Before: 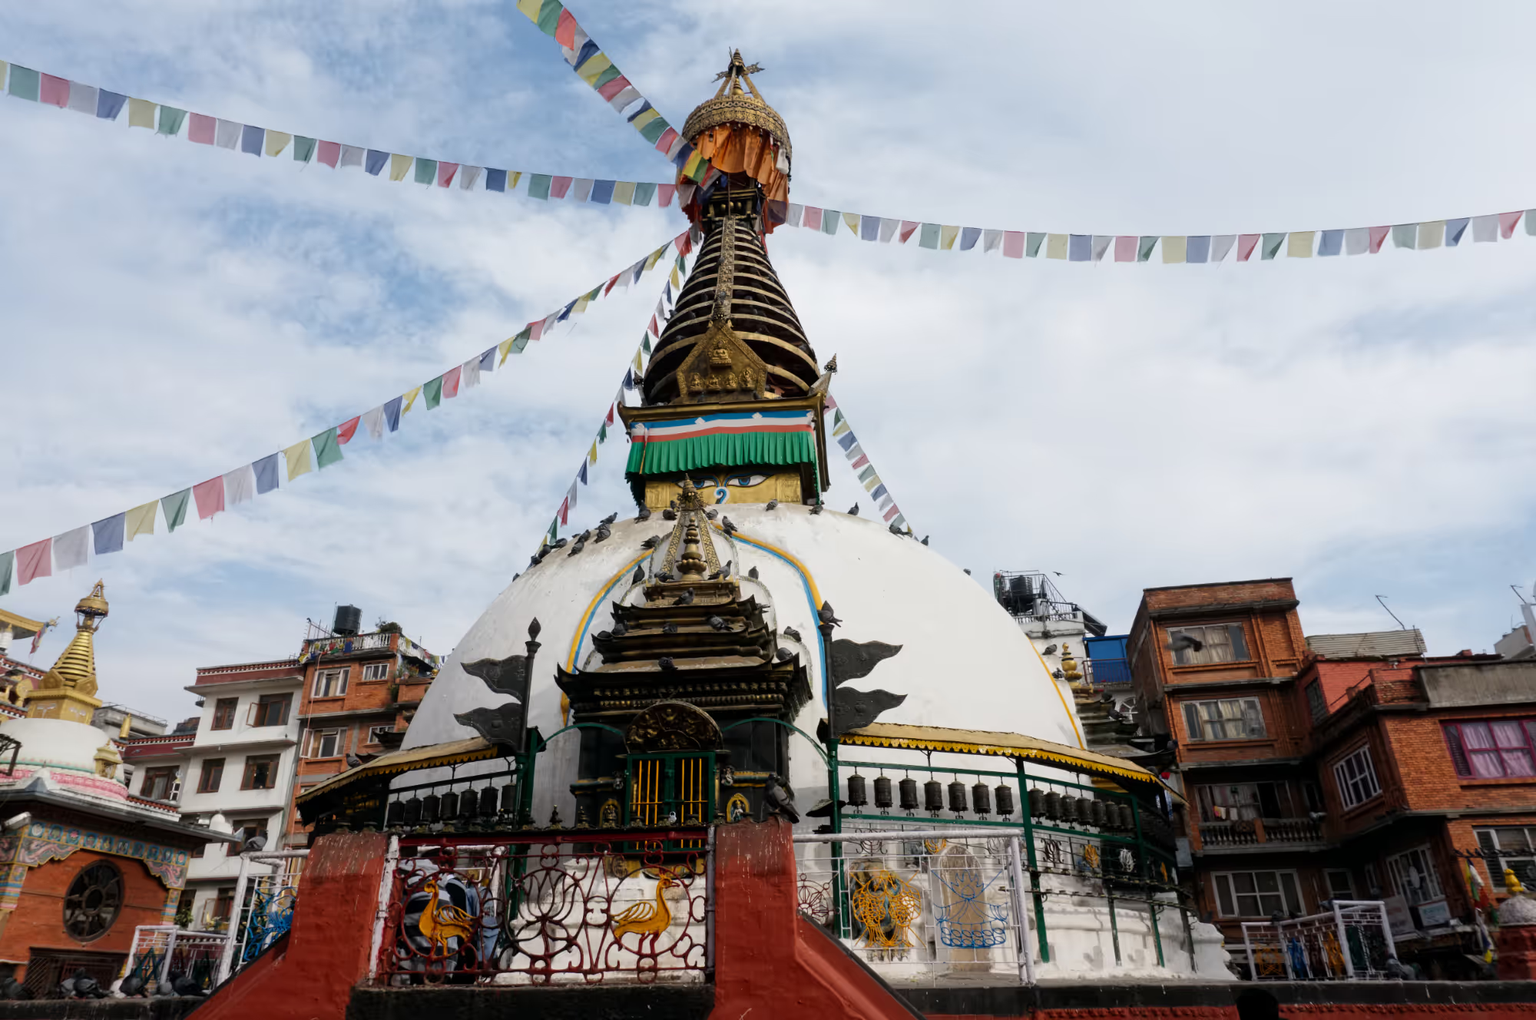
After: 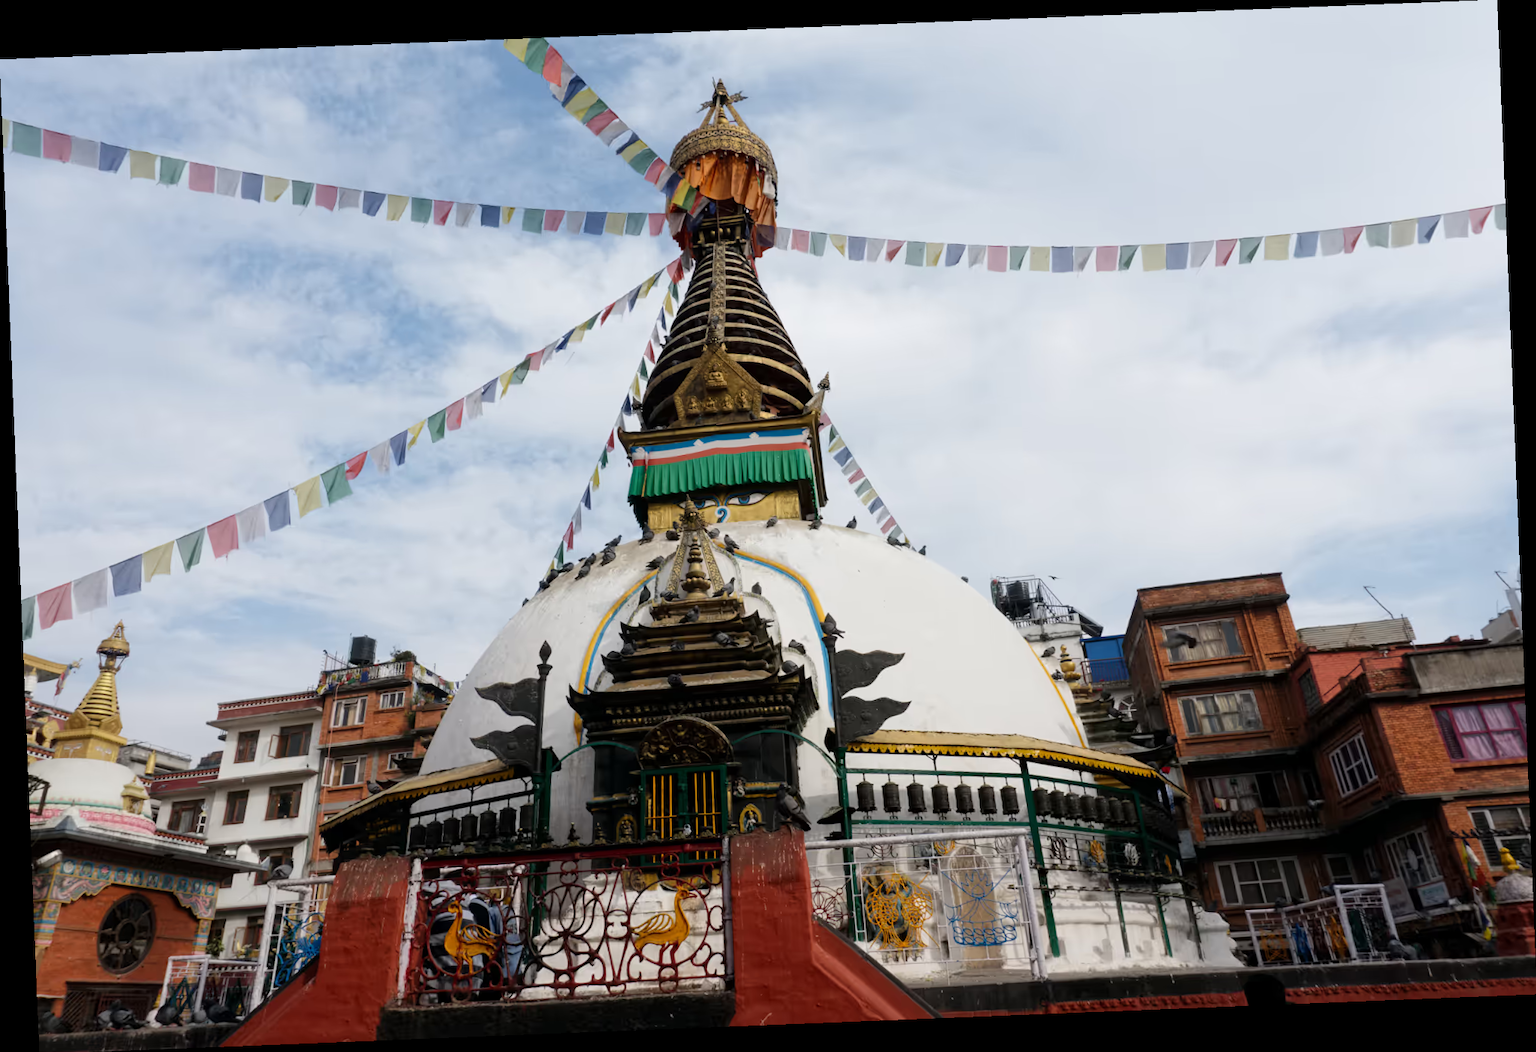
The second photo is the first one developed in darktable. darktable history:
rotate and perspective: rotation -2.29°, automatic cropping off
